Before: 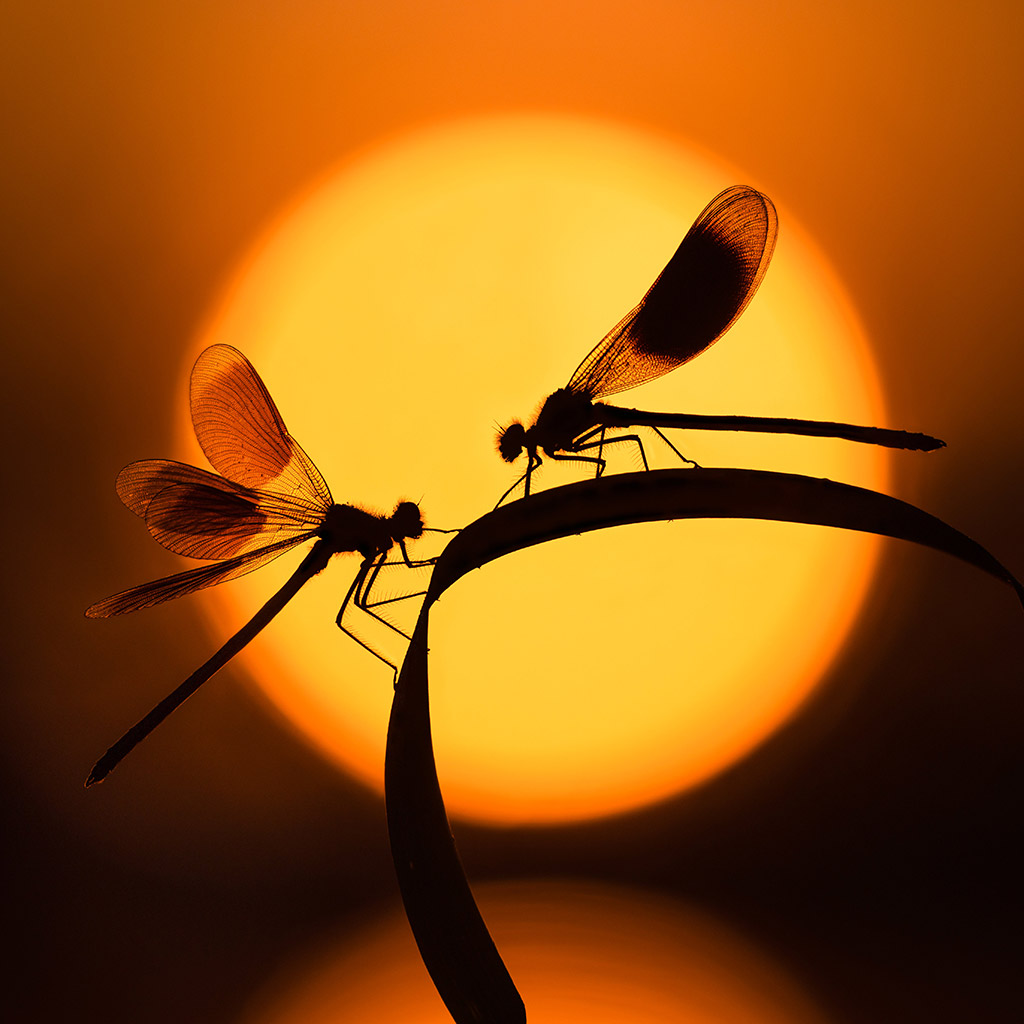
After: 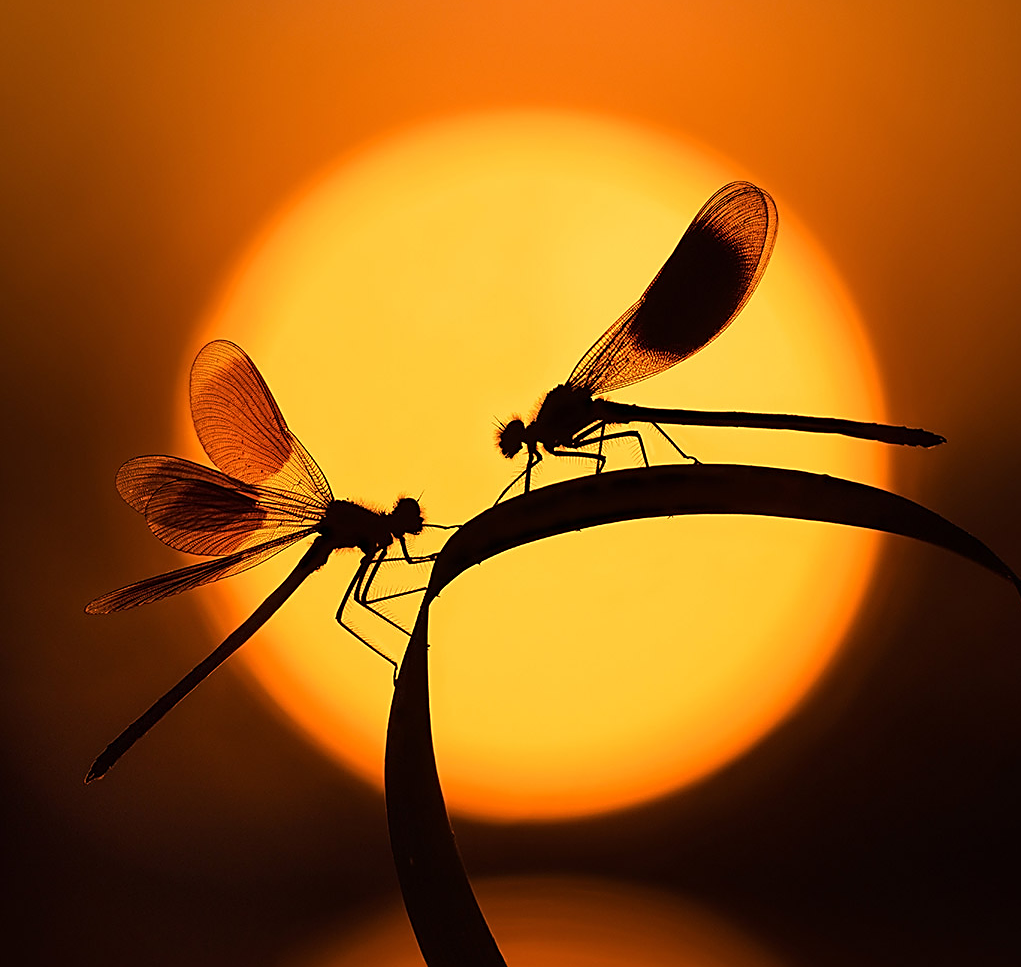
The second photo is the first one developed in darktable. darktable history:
sharpen: on, module defaults
crop: top 0.448%, right 0.264%, bottom 5.045%
